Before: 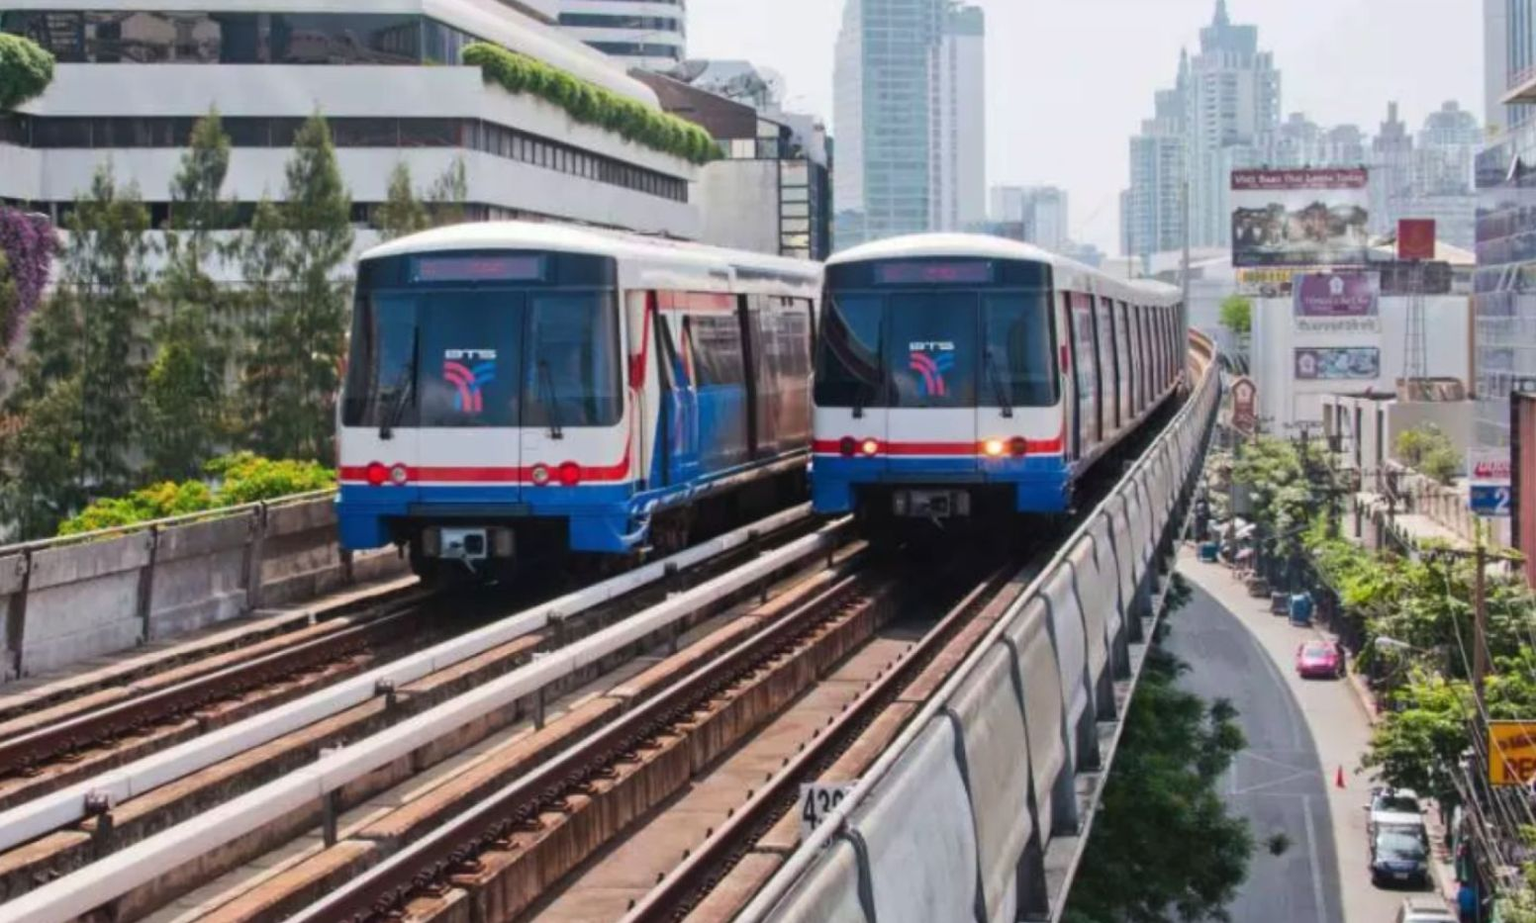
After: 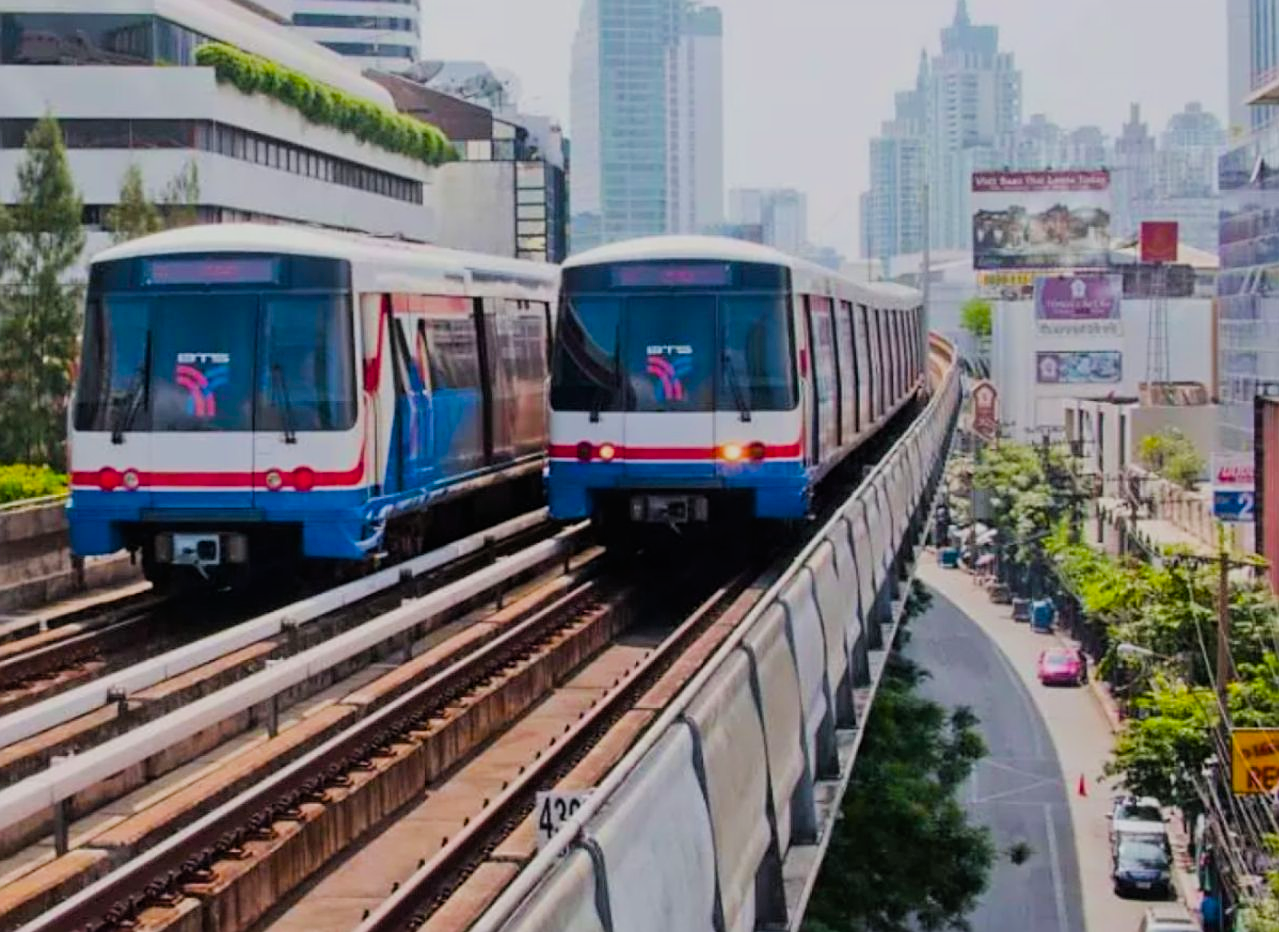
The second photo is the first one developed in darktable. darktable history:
filmic rgb: black relative exposure -7.65 EV, white relative exposure 4.56 EV, hardness 3.61
crop: left 17.582%, bottom 0.031%
color balance rgb: linear chroma grading › global chroma 10%, perceptual saturation grading › global saturation 30%, global vibrance 10%
sharpen: on, module defaults
